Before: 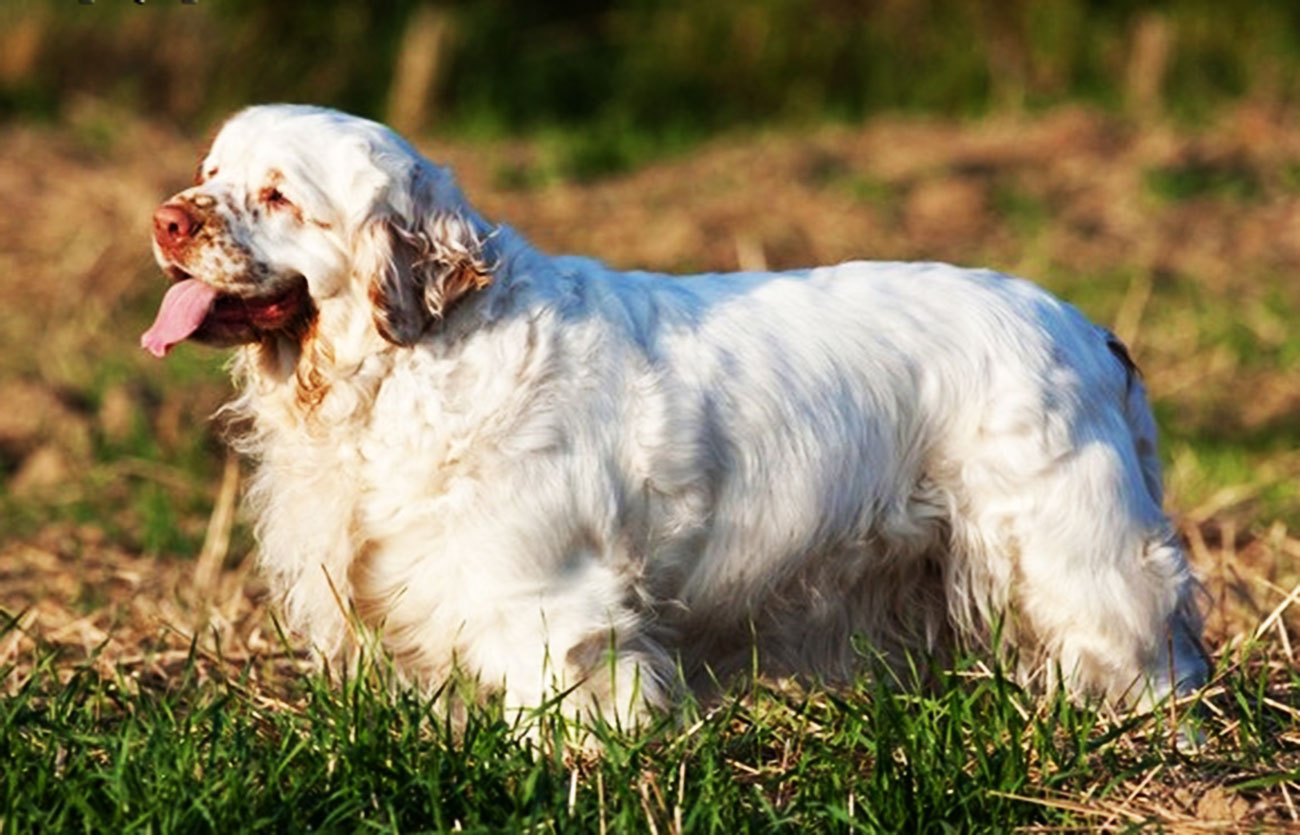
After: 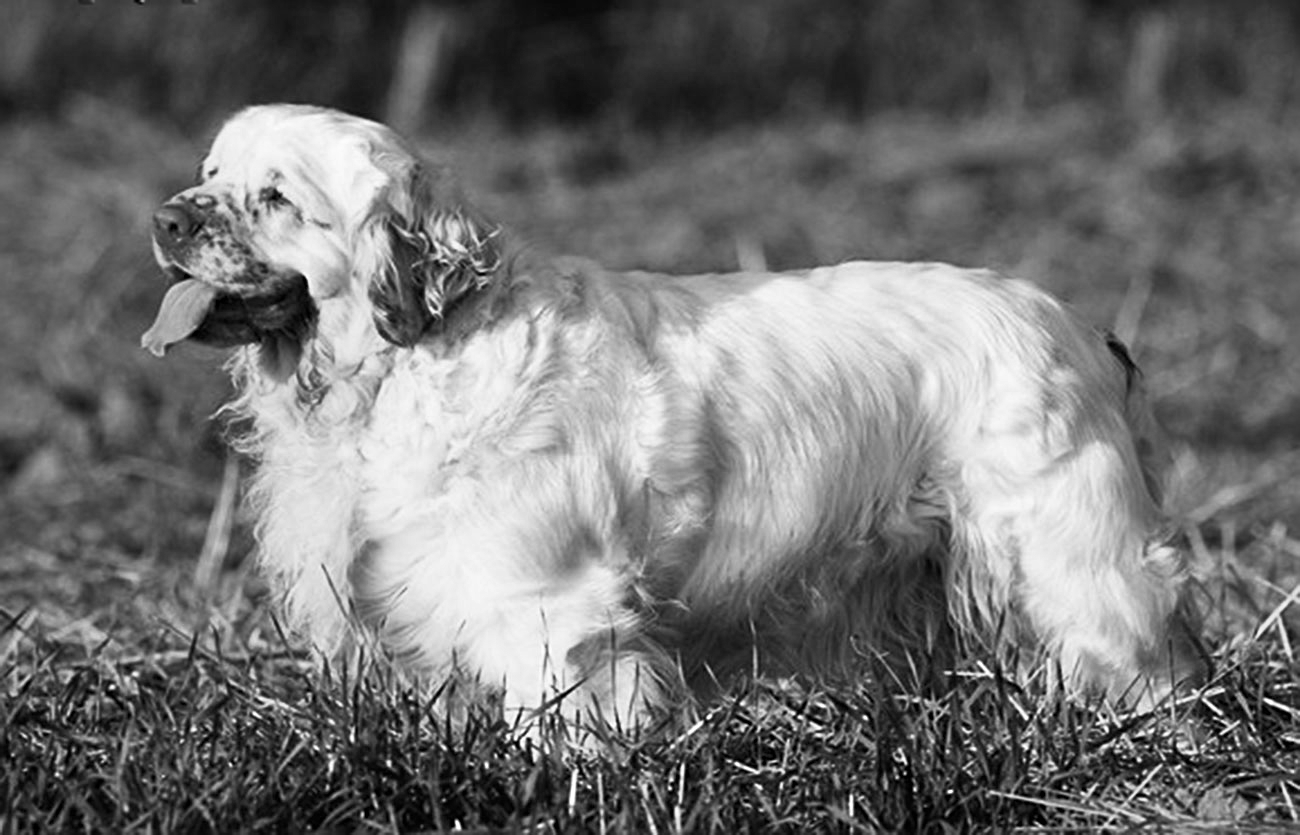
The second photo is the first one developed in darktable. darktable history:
sharpen: radius 2.167, amount 0.381, threshold 0
white balance: red 1.127, blue 0.943
color correction: highlights b* 3
monochrome: a -11.7, b 1.62, size 0.5, highlights 0.38
